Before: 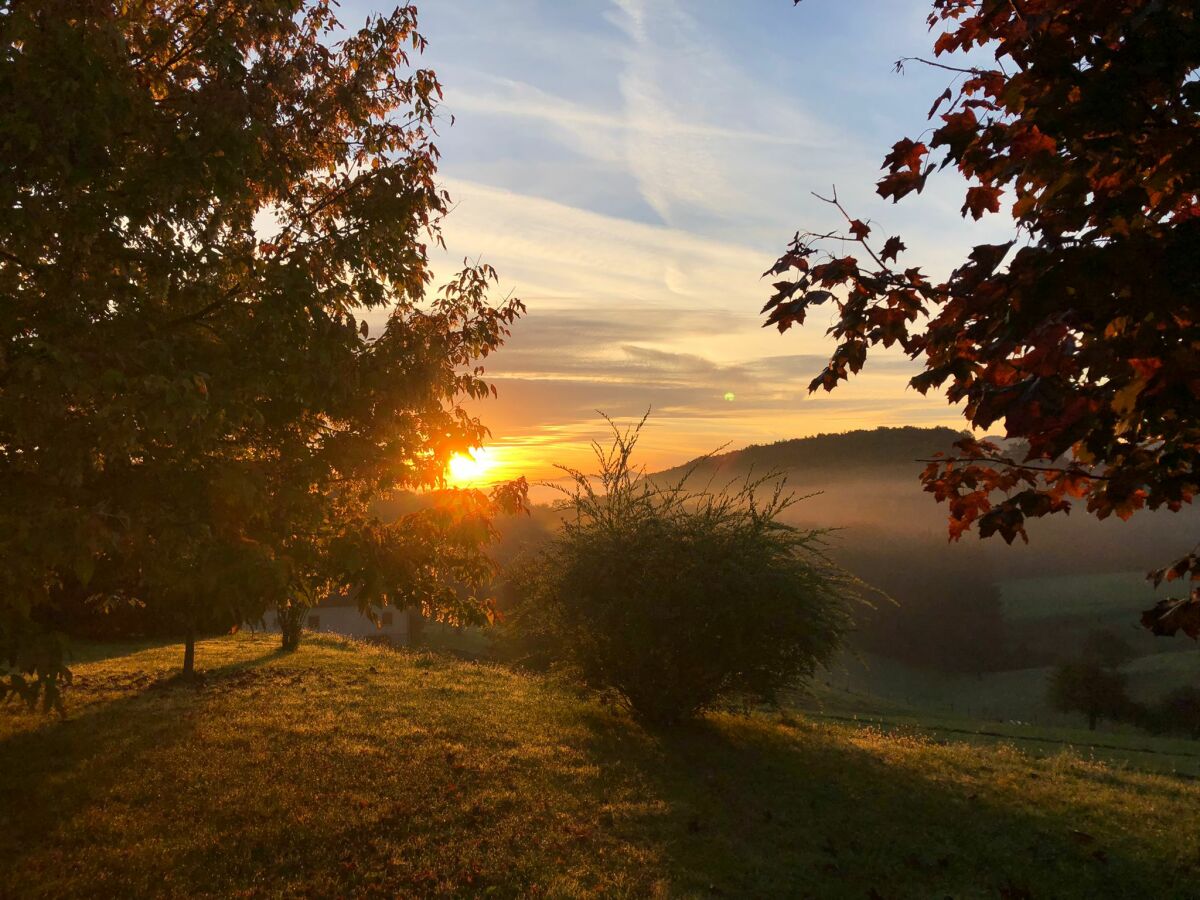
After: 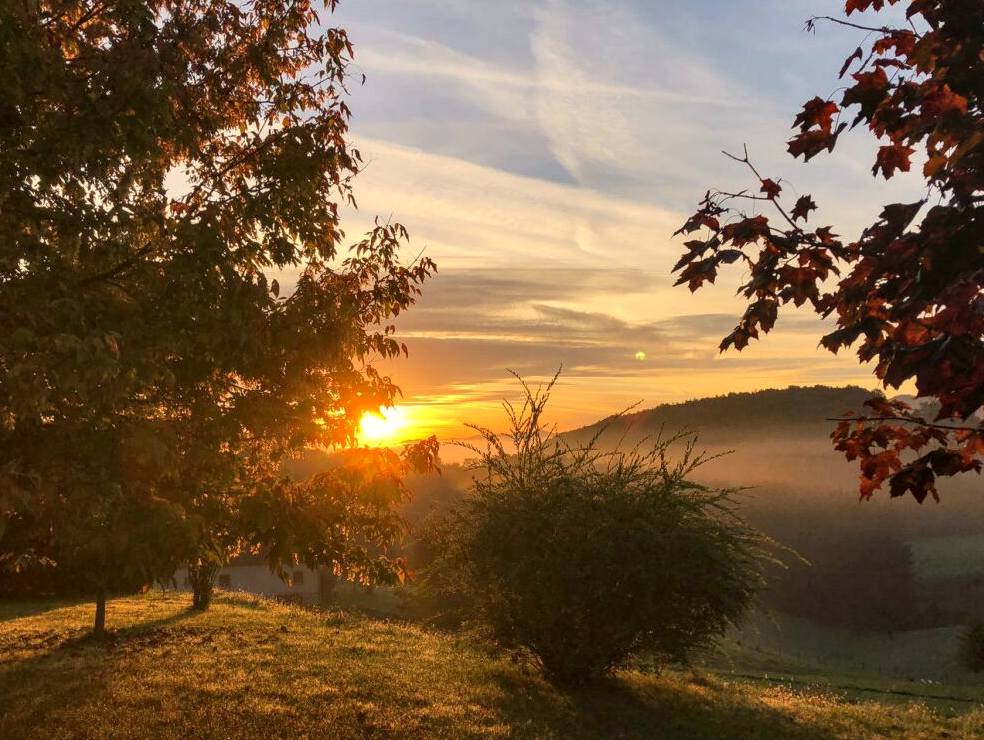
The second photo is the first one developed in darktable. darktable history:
crop and rotate: left 7.425%, top 4.604%, right 10.534%, bottom 13.106%
color correction: highlights a* 3.58, highlights b* 5.15
local contrast: on, module defaults
shadows and highlights: shadows 29.66, highlights -30.44, low approximation 0.01, soften with gaussian
